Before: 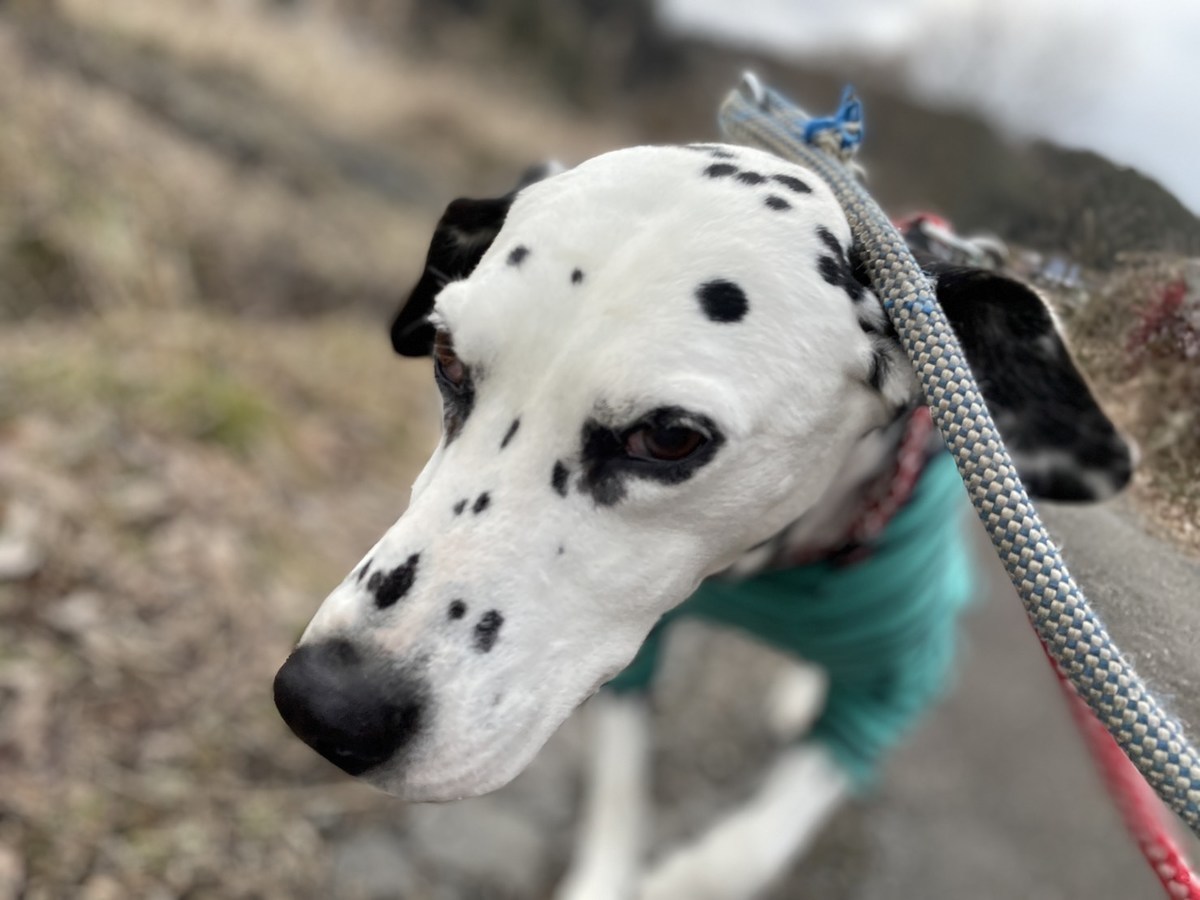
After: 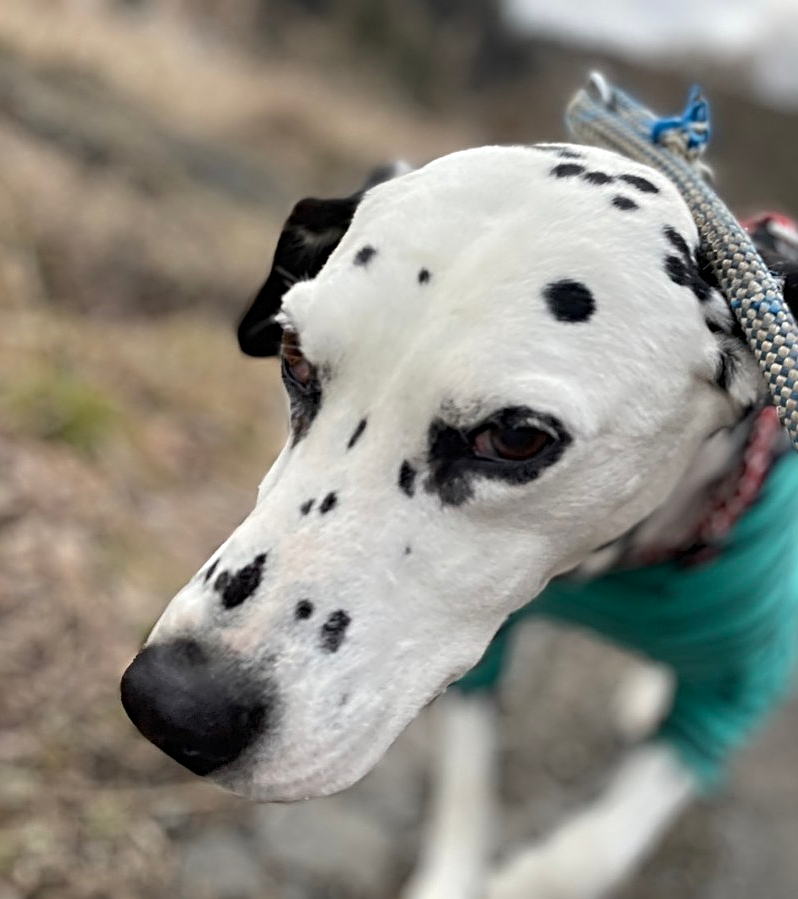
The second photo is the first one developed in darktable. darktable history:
sharpen: radius 3.952
crop and rotate: left 12.832%, right 20.643%
